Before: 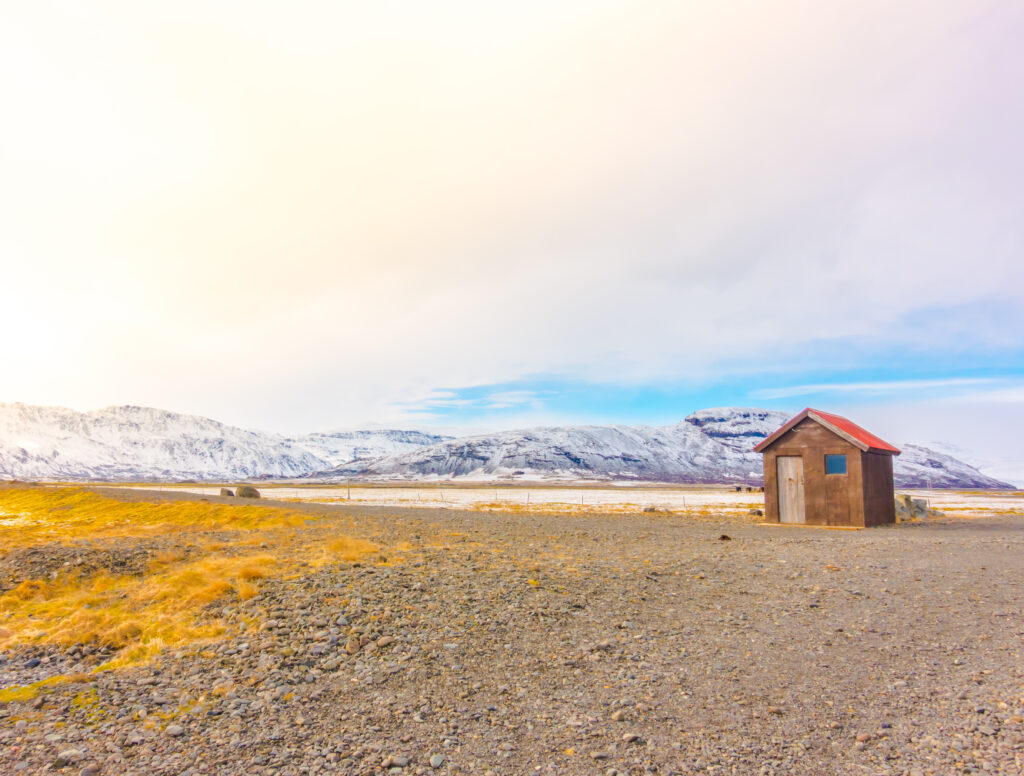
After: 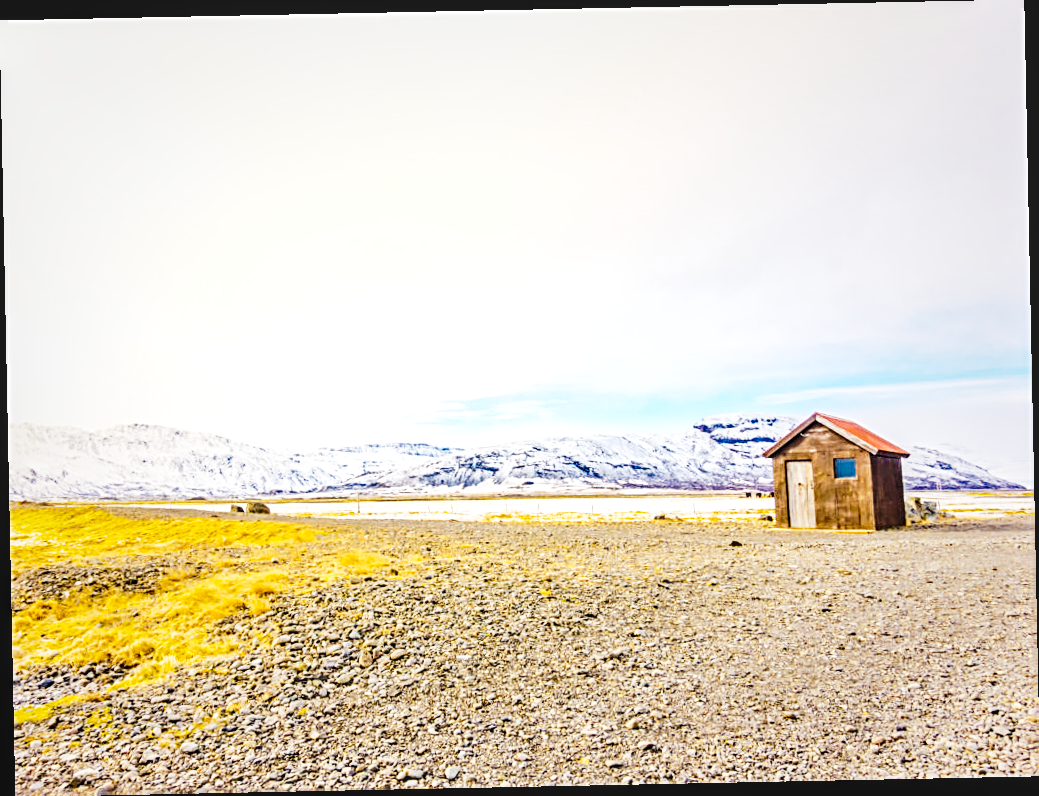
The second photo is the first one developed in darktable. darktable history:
rotate and perspective: rotation -1.17°, automatic cropping off
local contrast: on, module defaults
base curve: curves: ch0 [(0, 0) (0.028, 0.03) (0.121, 0.232) (0.46, 0.748) (0.859, 0.968) (1, 1)], preserve colors none
tone equalizer: -8 EV -0.75 EV, -7 EV -0.7 EV, -6 EV -0.6 EV, -5 EV -0.4 EV, -3 EV 0.4 EV, -2 EV 0.6 EV, -1 EV 0.7 EV, +0 EV 0.75 EV, edges refinement/feathering 500, mask exposure compensation -1.57 EV, preserve details no
levels: mode automatic, gray 50.8%
sharpen: radius 2.817, amount 0.715
haze removal: compatibility mode true, adaptive false
color contrast: green-magenta contrast 0.8, blue-yellow contrast 1.1, unbound 0
